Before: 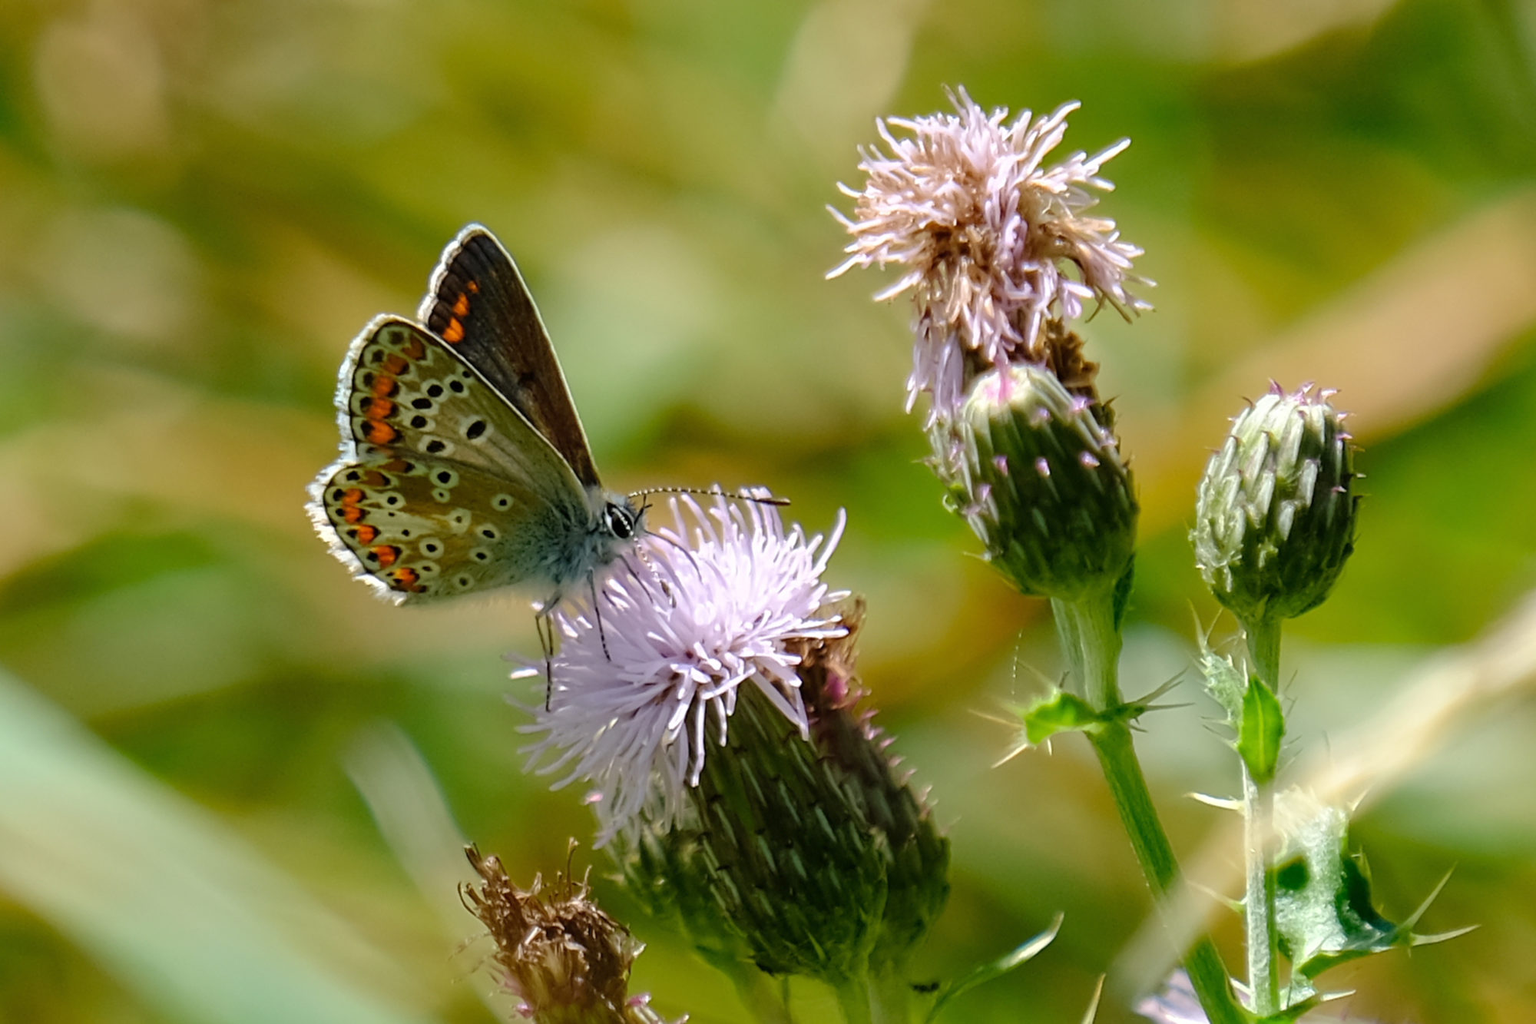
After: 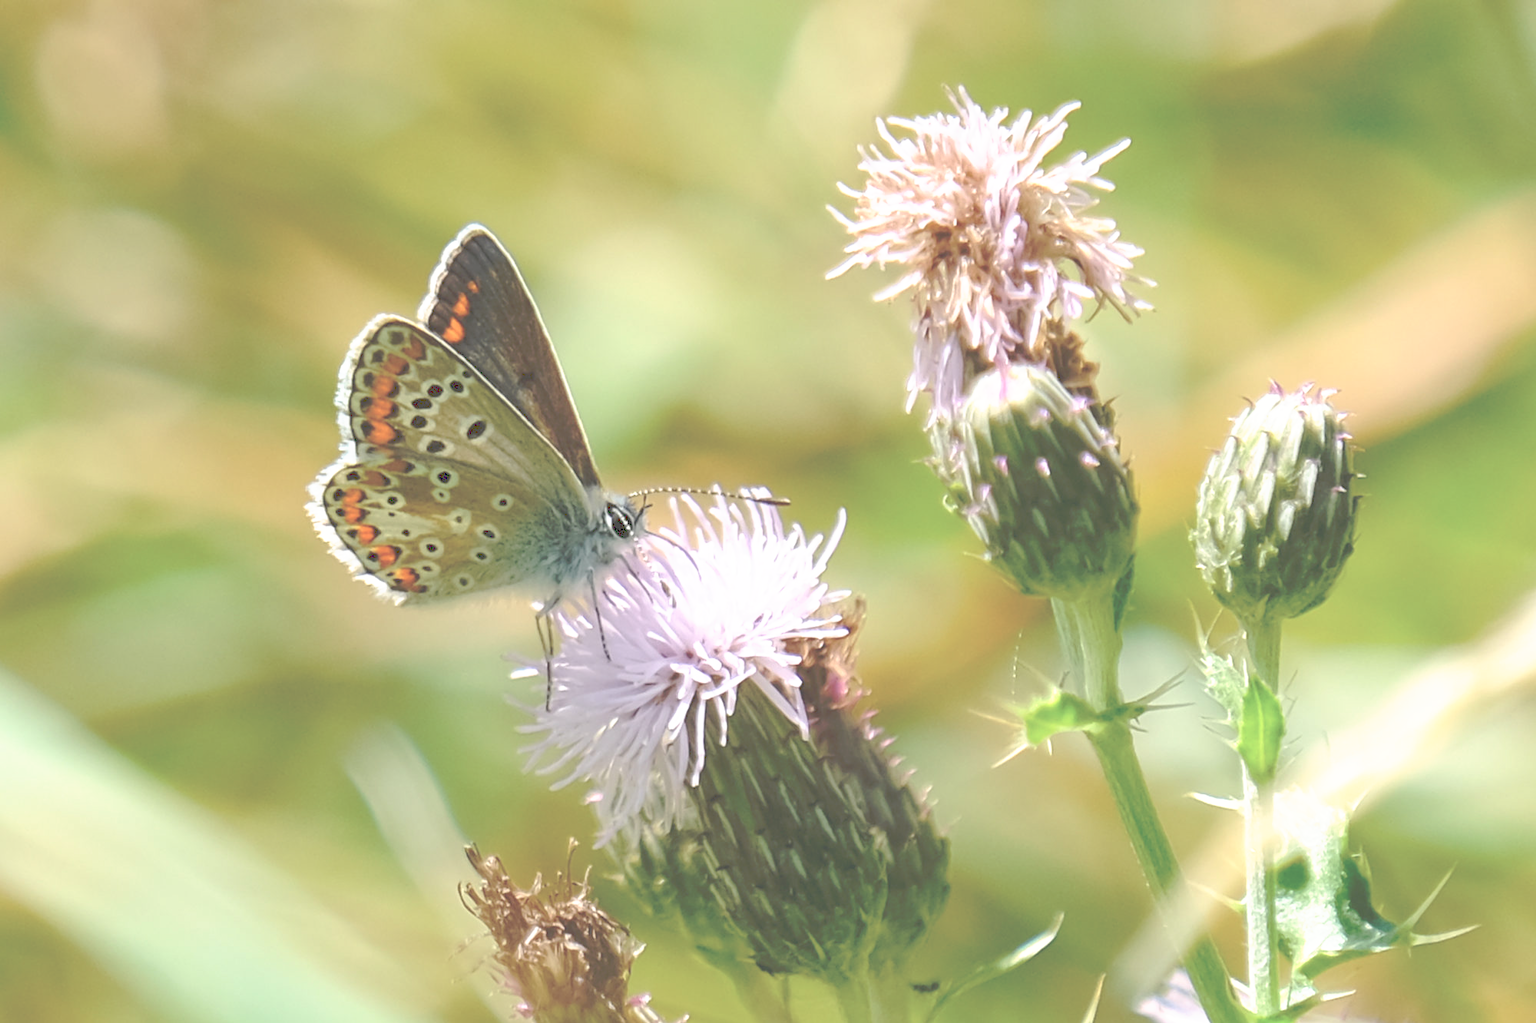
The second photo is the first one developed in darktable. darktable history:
tone curve: curves: ch0 [(0, 0) (0.003, 0.326) (0.011, 0.332) (0.025, 0.352) (0.044, 0.378) (0.069, 0.4) (0.1, 0.416) (0.136, 0.432) (0.177, 0.468) (0.224, 0.509) (0.277, 0.554) (0.335, 0.6) (0.399, 0.642) (0.468, 0.693) (0.543, 0.753) (0.623, 0.818) (0.709, 0.897) (0.801, 0.974) (0.898, 0.991) (1, 1)], preserve colors none
white balance: red 1.009, blue 0.985
